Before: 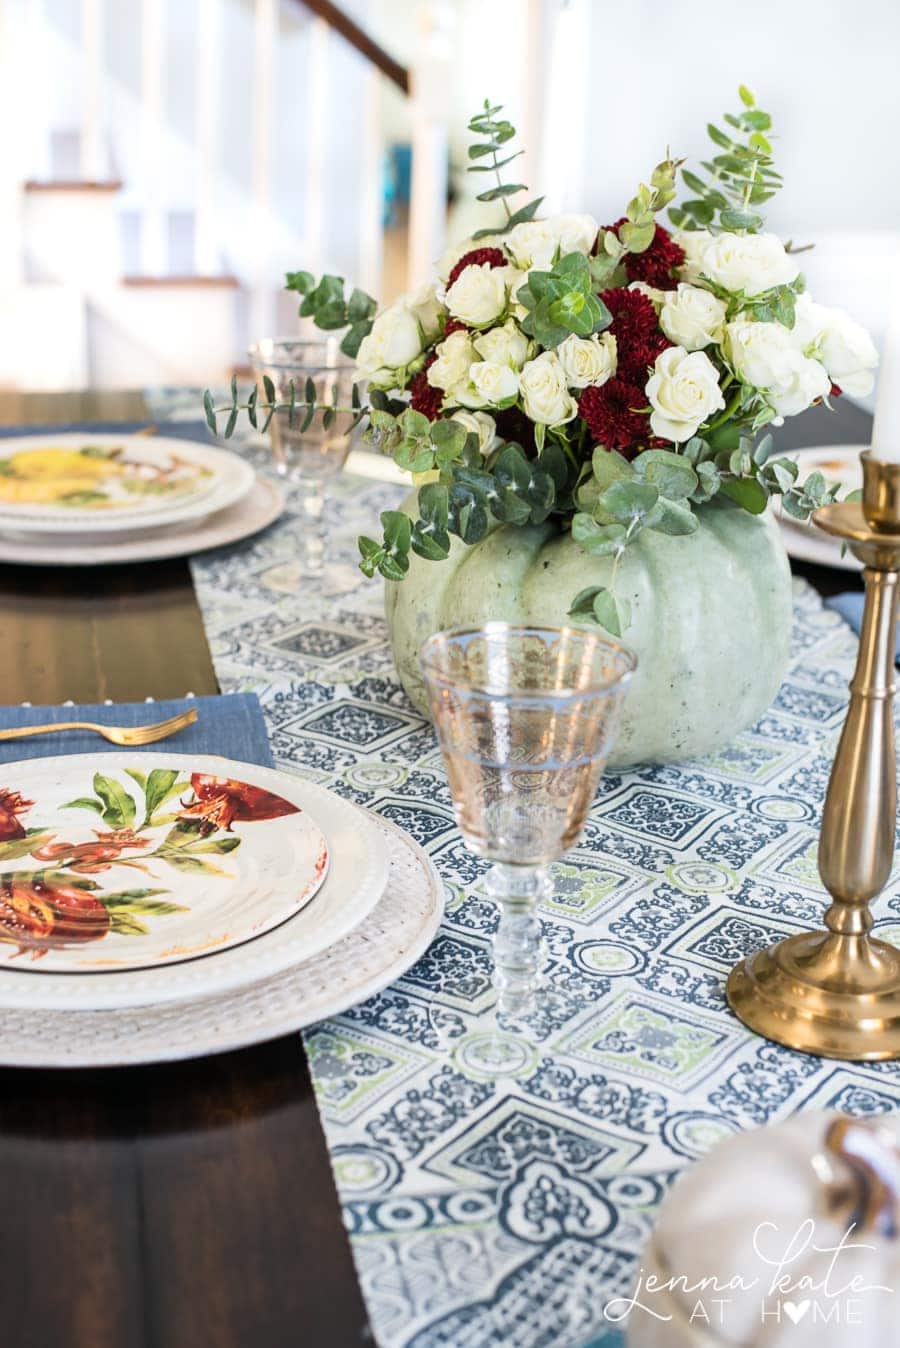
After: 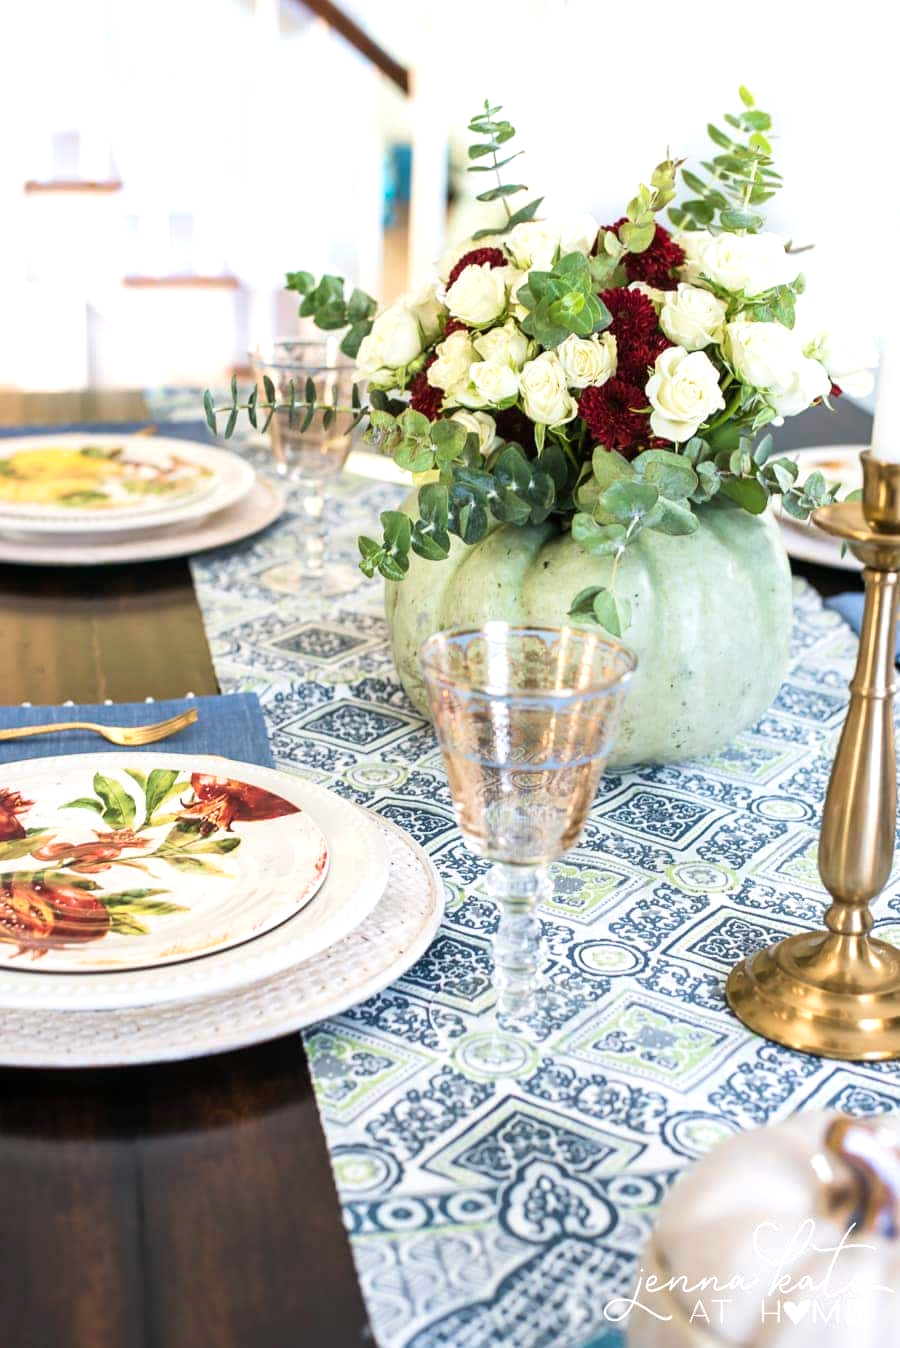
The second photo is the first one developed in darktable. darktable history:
velvia: on, module defaults
exposure: exposure 0.297 EV, compensate exposure bias true, compensate highlight preservation false
